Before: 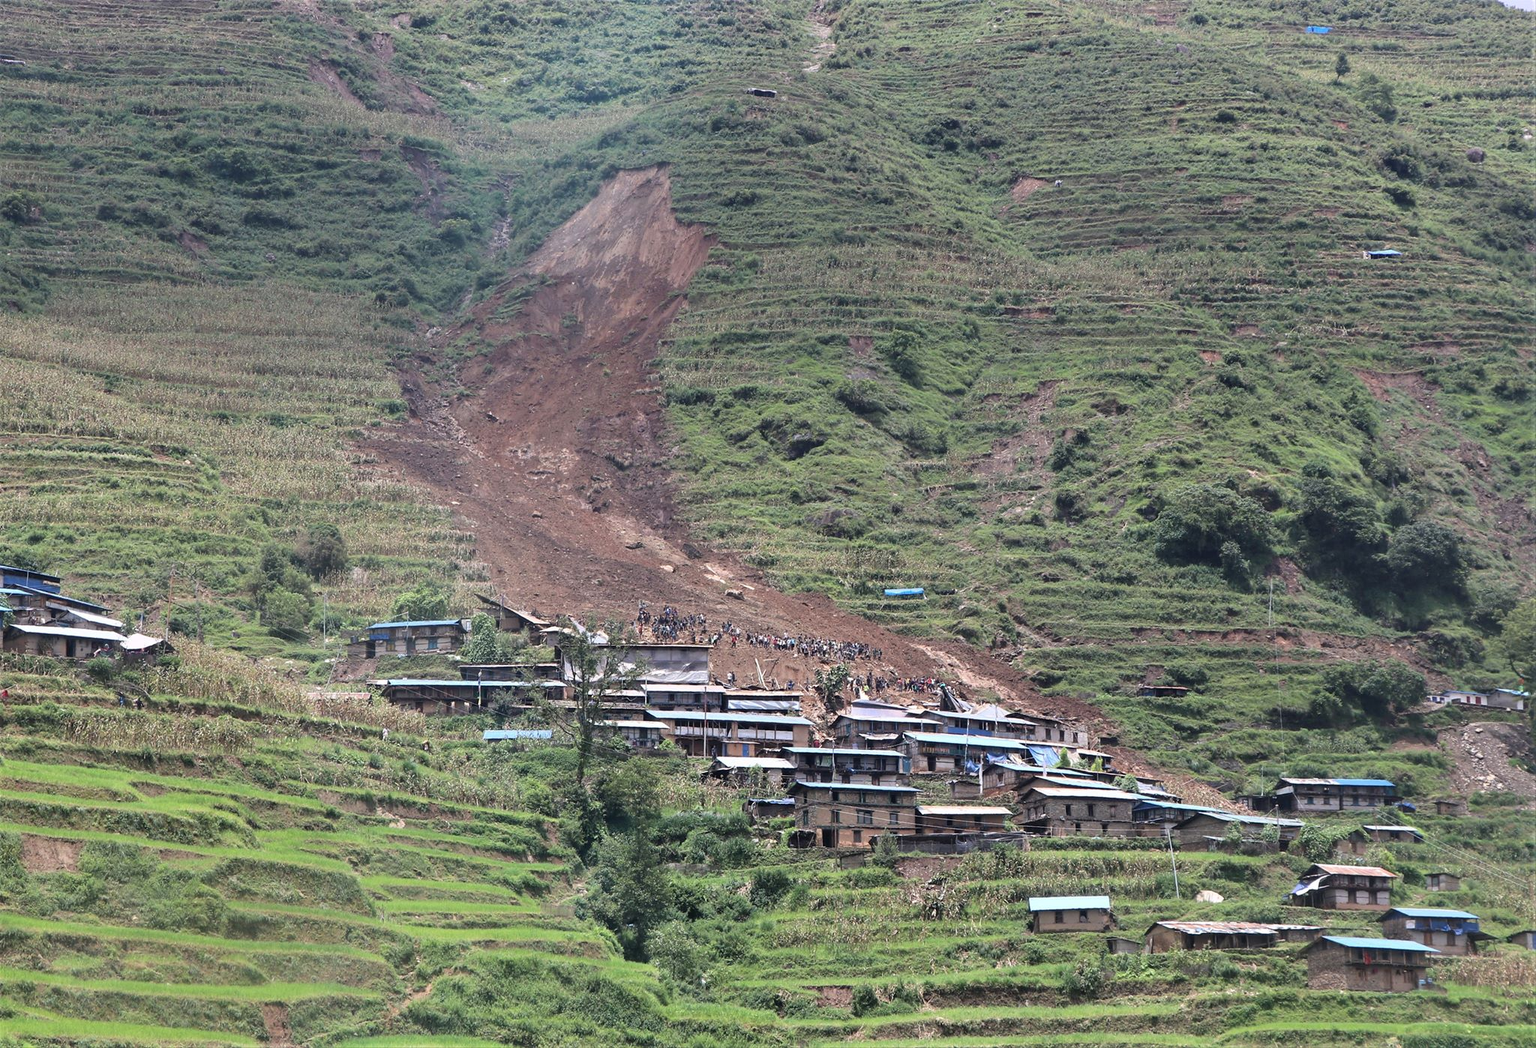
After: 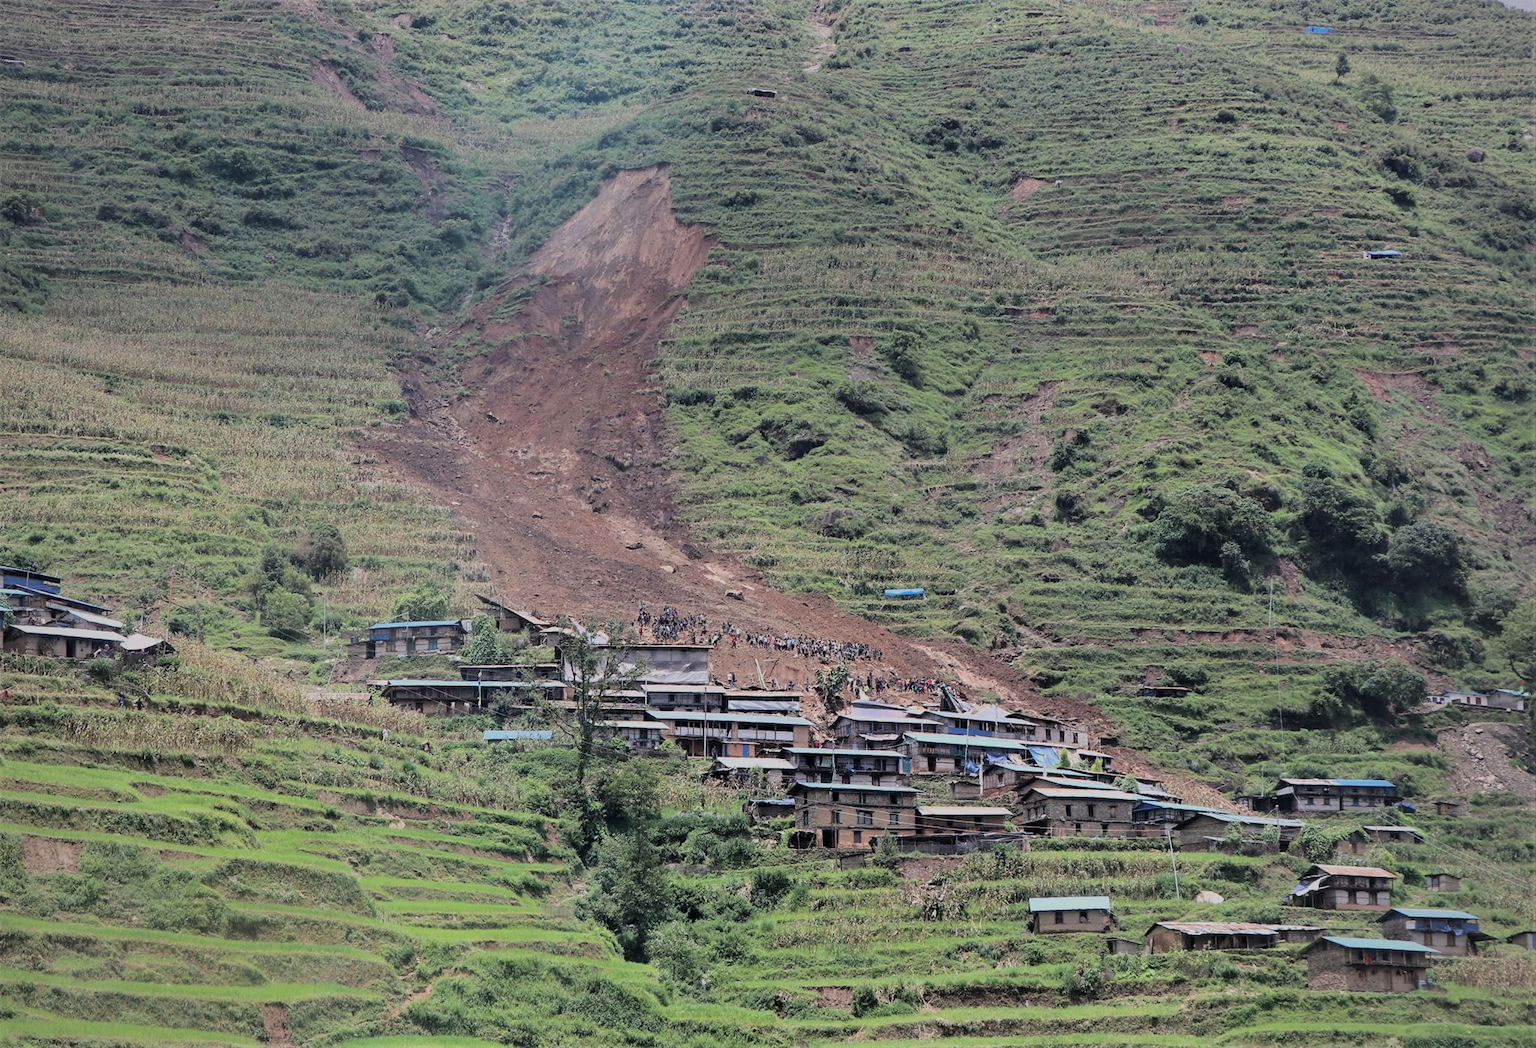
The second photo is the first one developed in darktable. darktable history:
filmic rgb: black relative exposure -7.19 EV, white relative exposure 5.35 EV, hardness 3.02, color science v6 (2022)
vignetting: fall-off radius 94.29%, brightness -0.575
